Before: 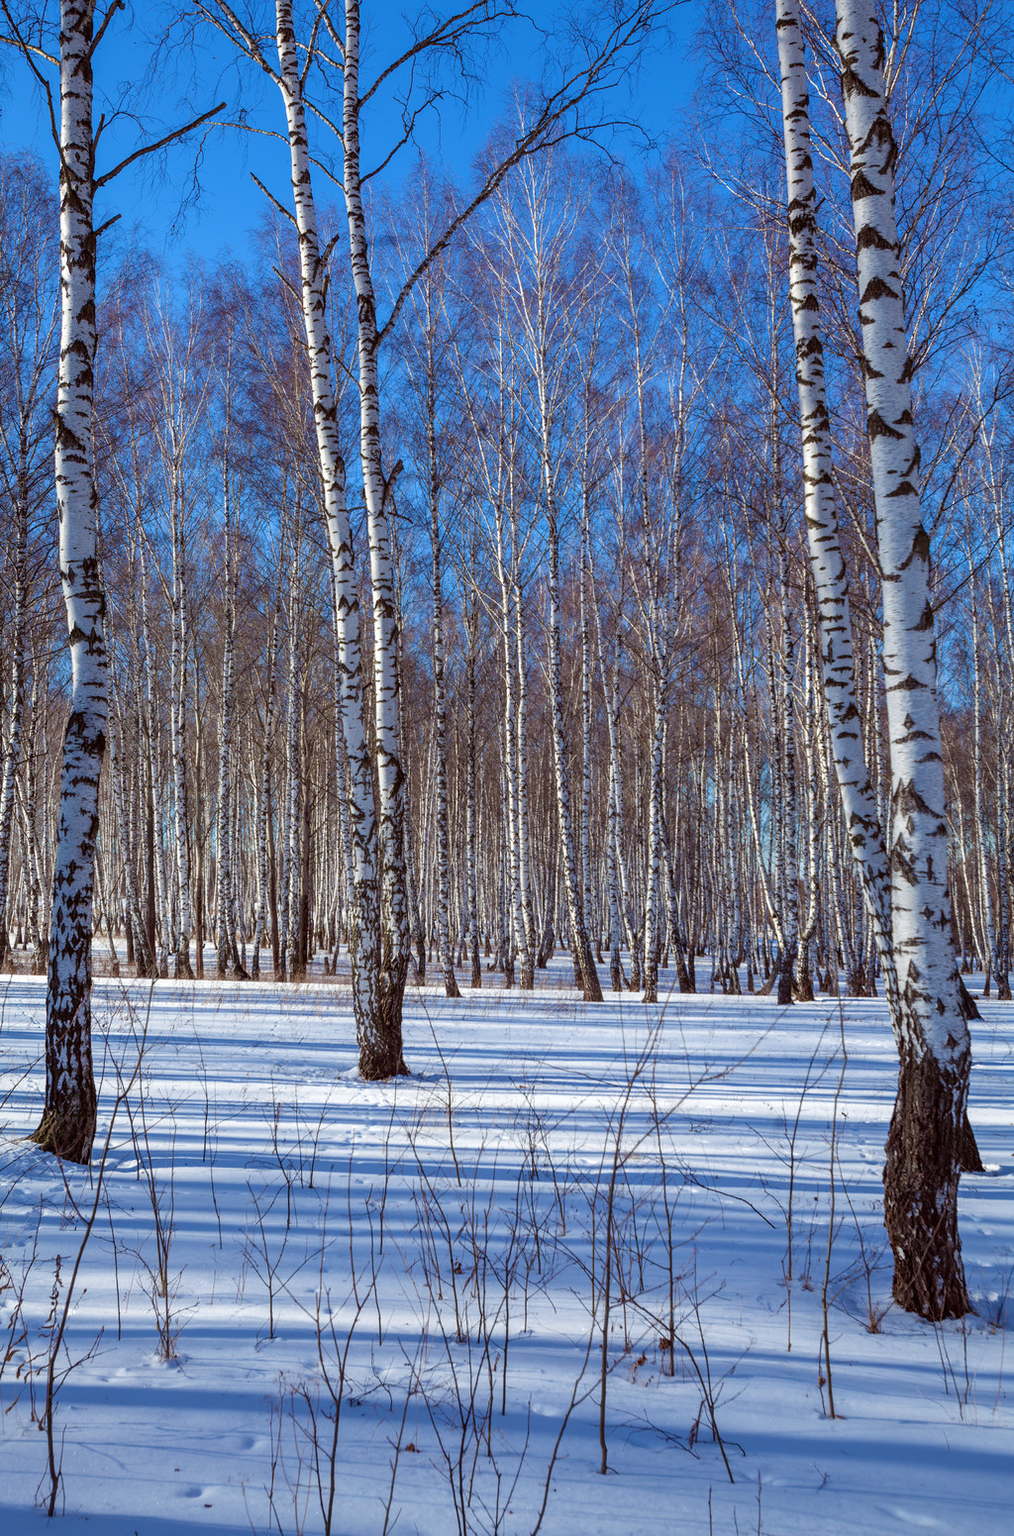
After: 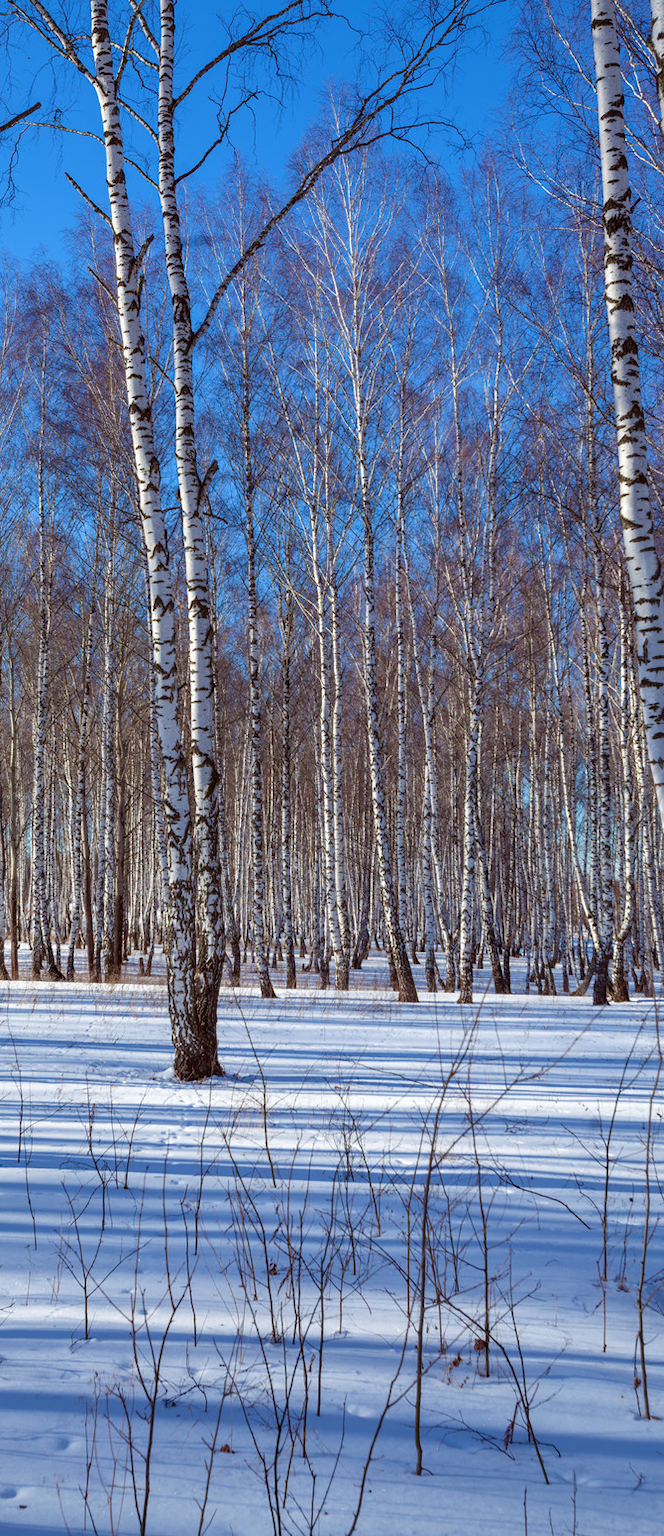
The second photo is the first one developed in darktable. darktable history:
crop and rotate: left 18.277%, right 16.127%
